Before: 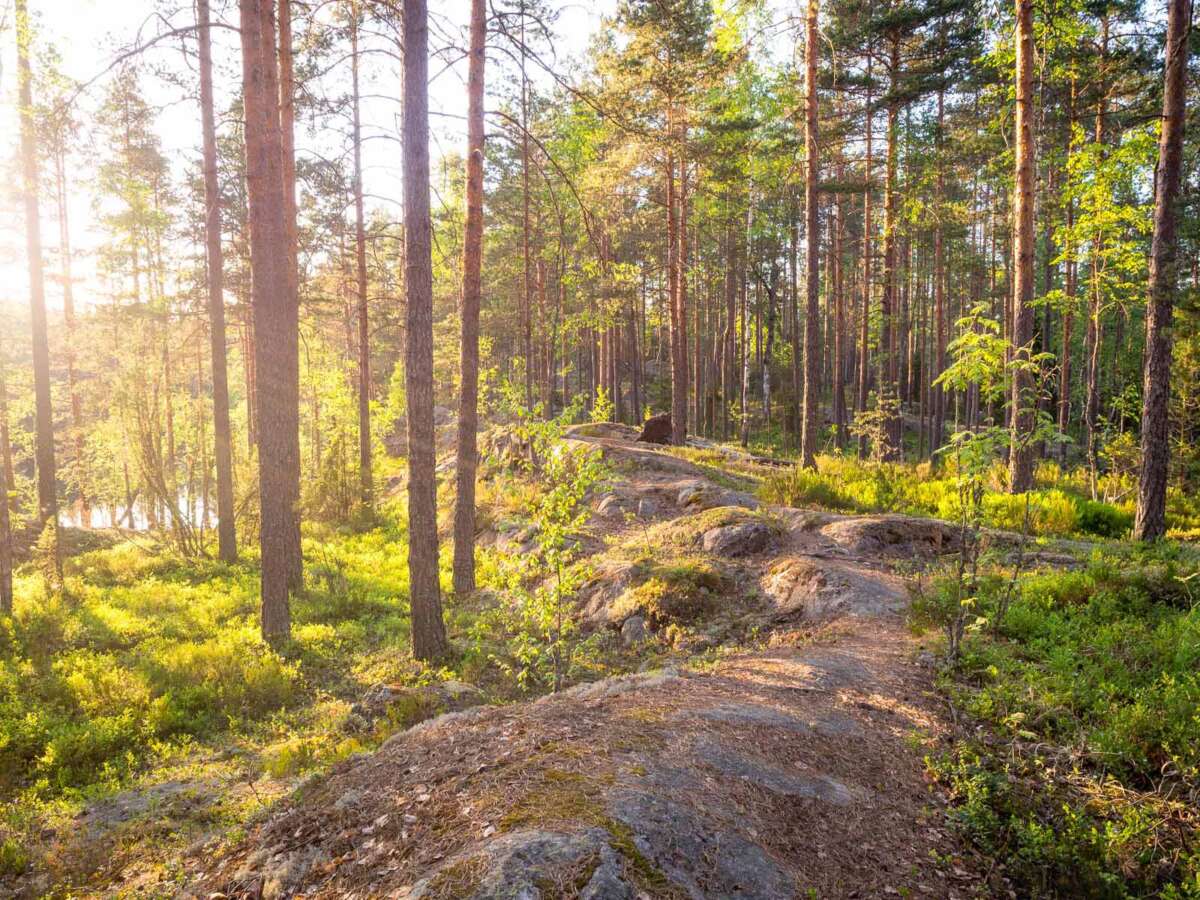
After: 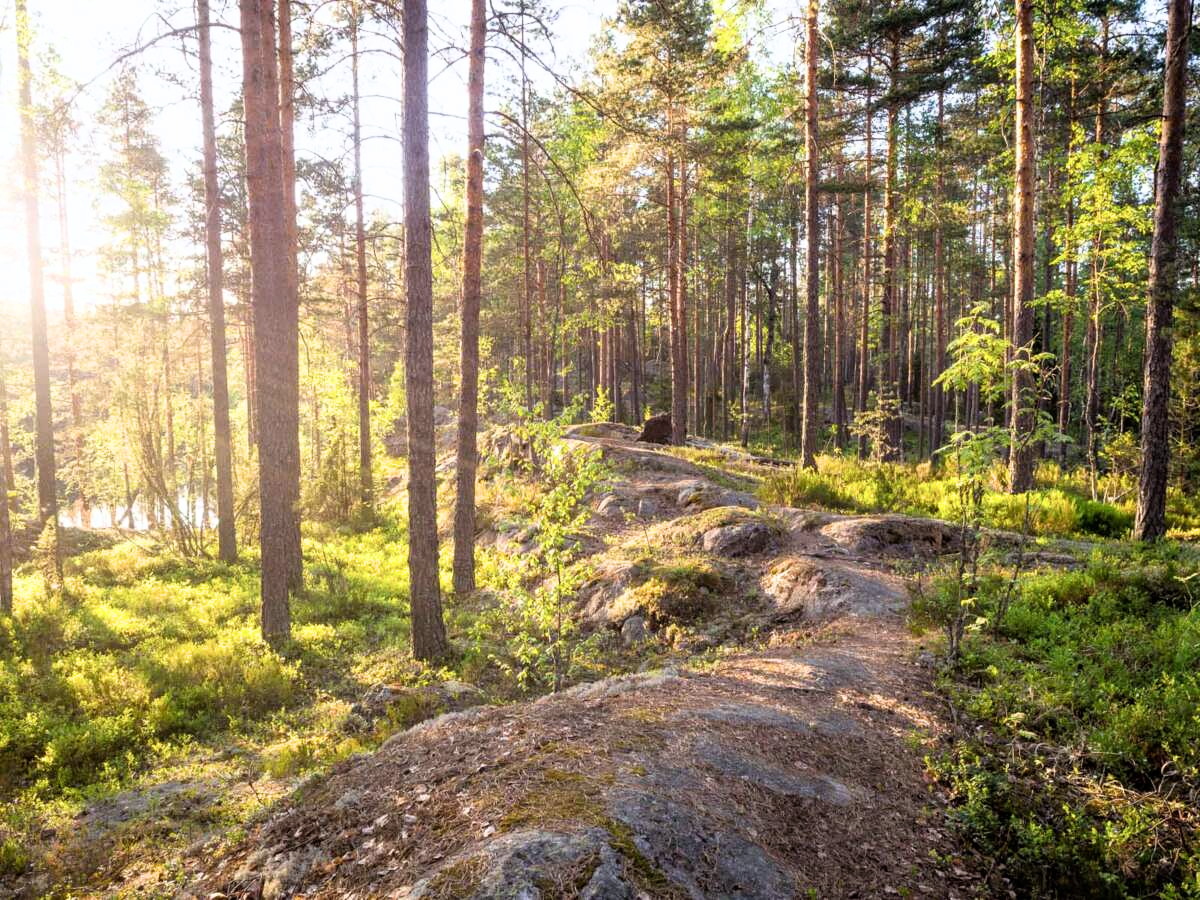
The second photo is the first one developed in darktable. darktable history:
white balance: red 0.982, blue 1.018
filmic rgb: white relative exposure 2.45 EV, hardness 6.33
